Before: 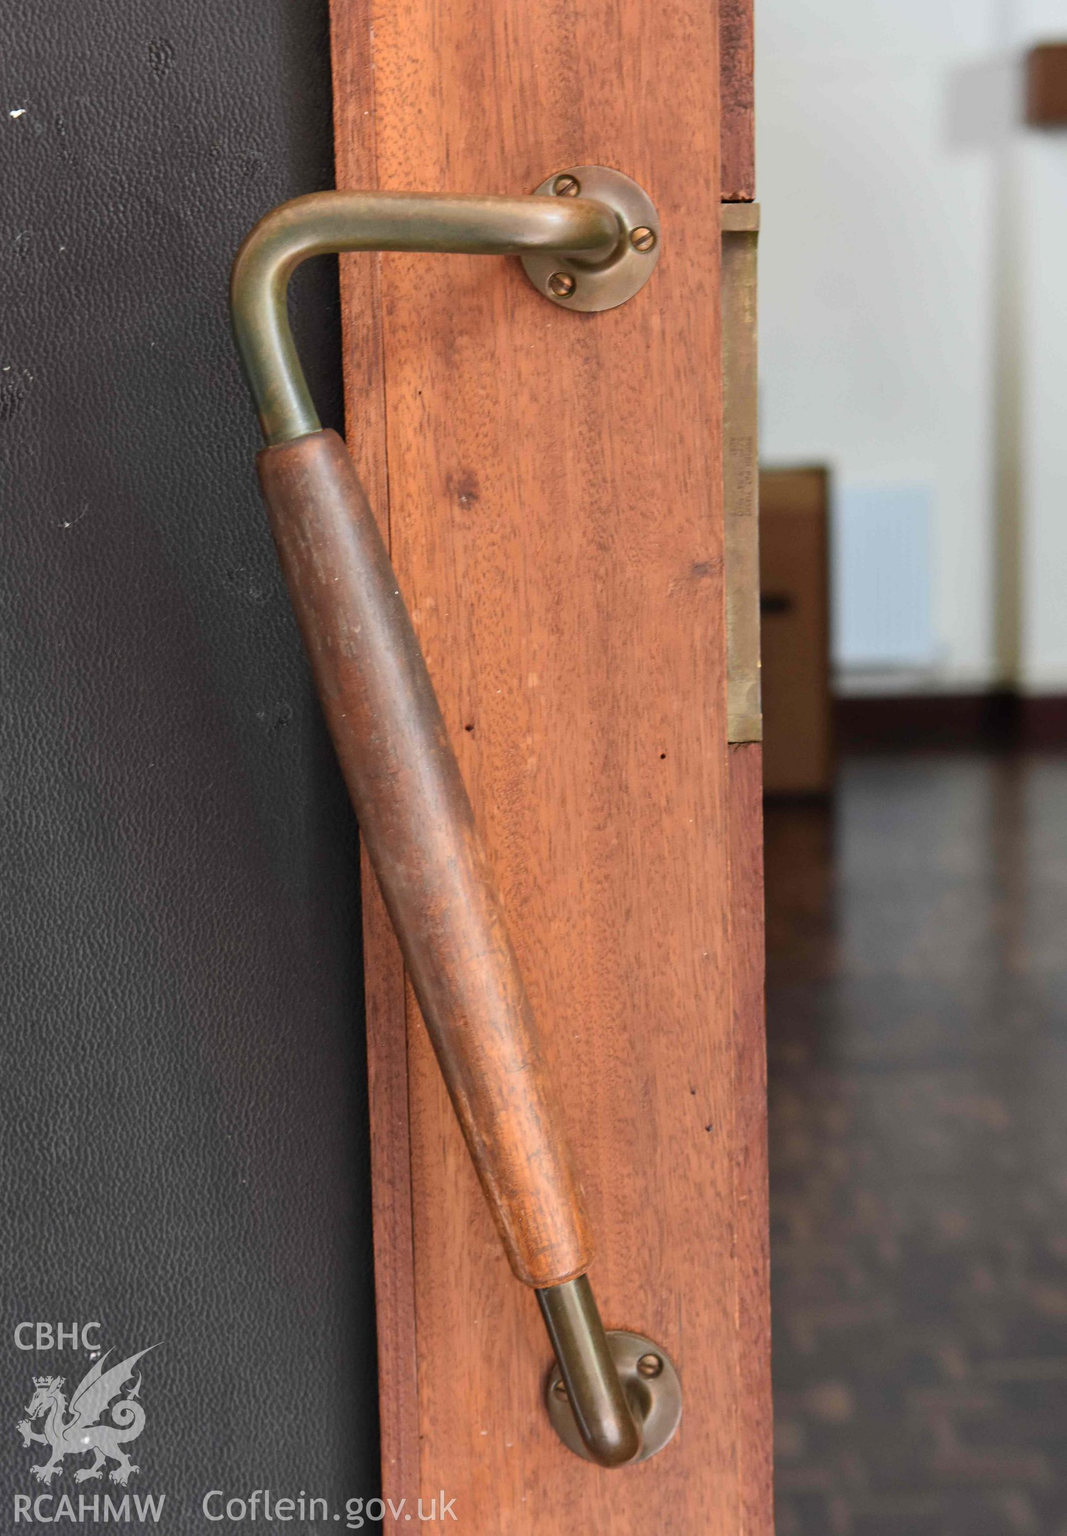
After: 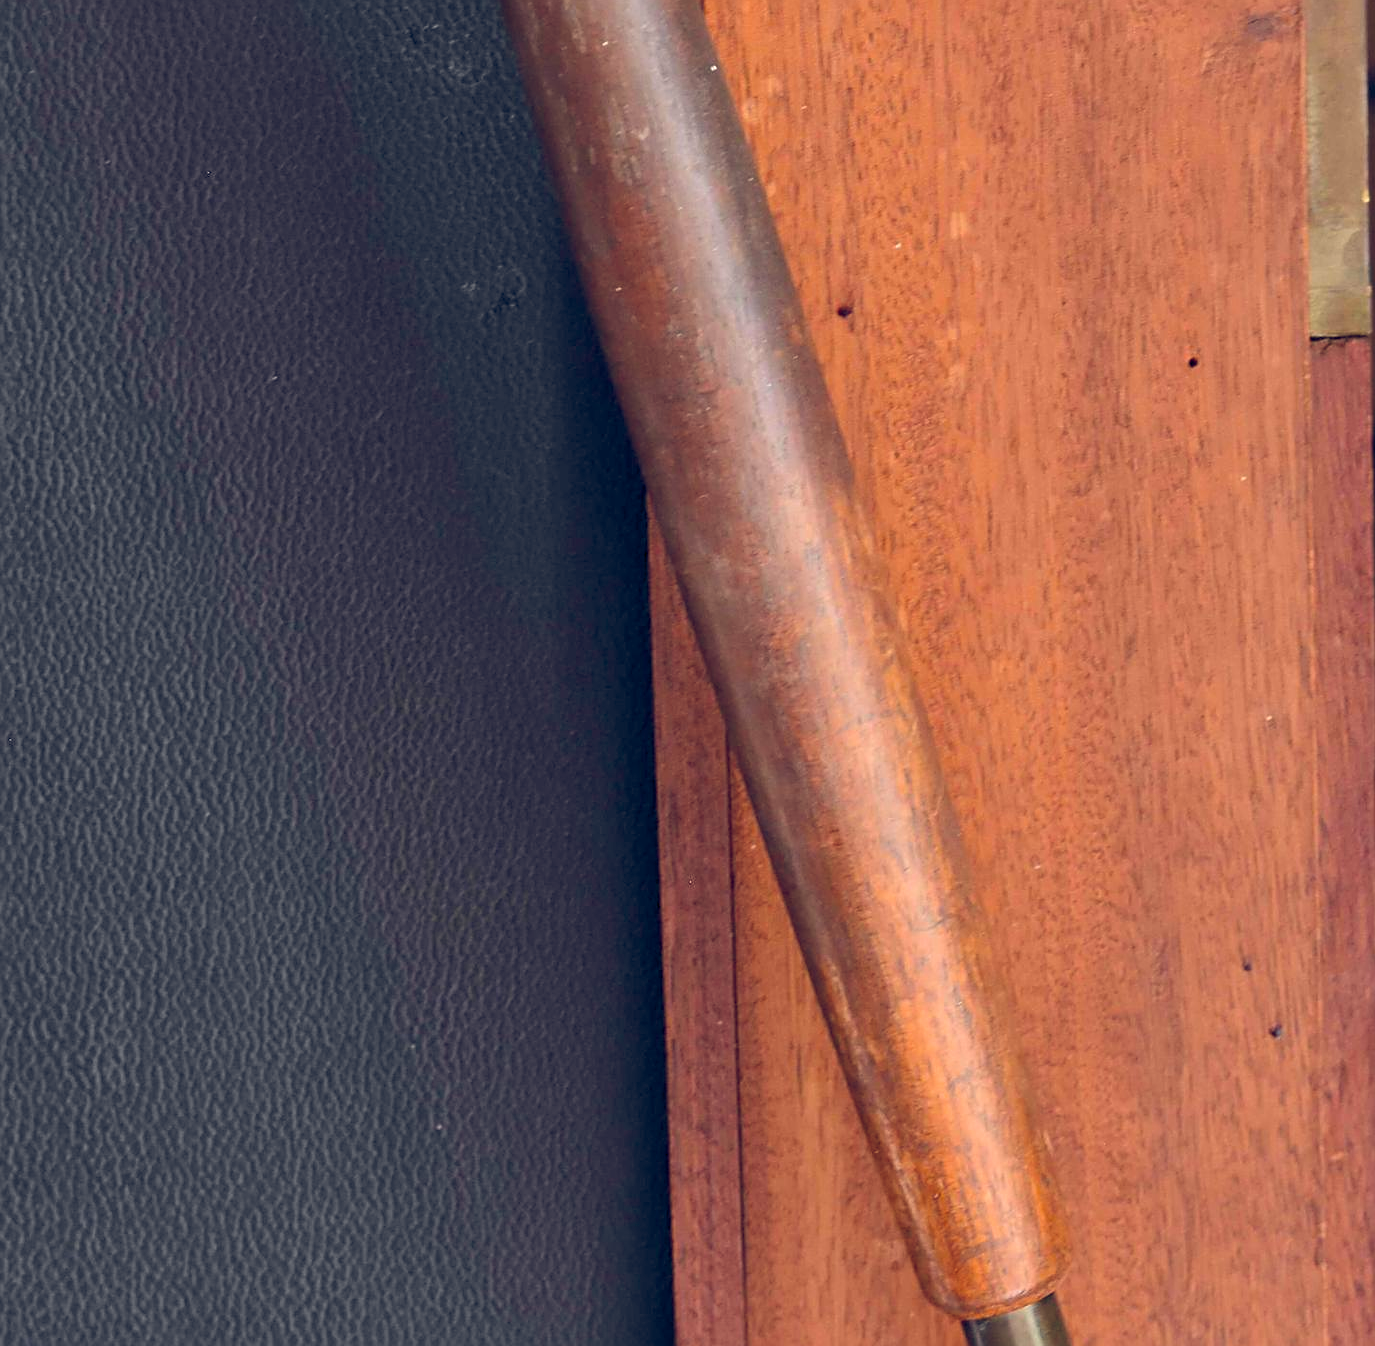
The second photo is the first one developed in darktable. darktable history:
crop: top 36.139%, right 28.373%, bottom 15.115%
color balance rgb: global offset › chroma 0.244%, global offset › hue 257.09°, perceptual saturation grading › global saturation 25.784%
sharpen: amount 0.496
